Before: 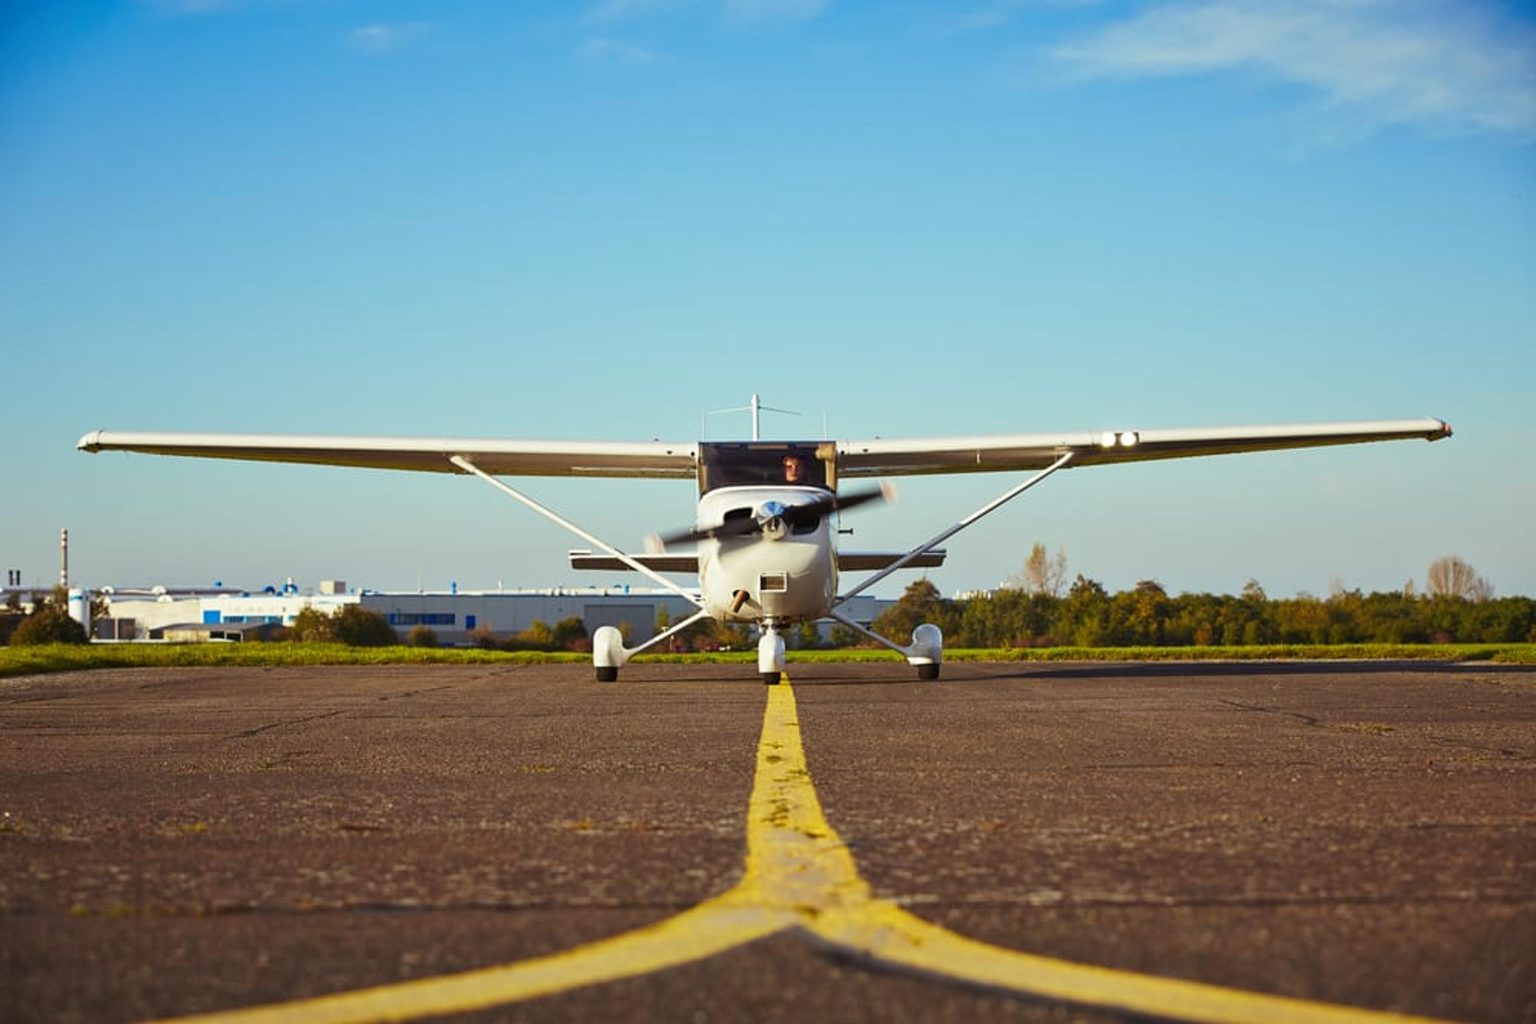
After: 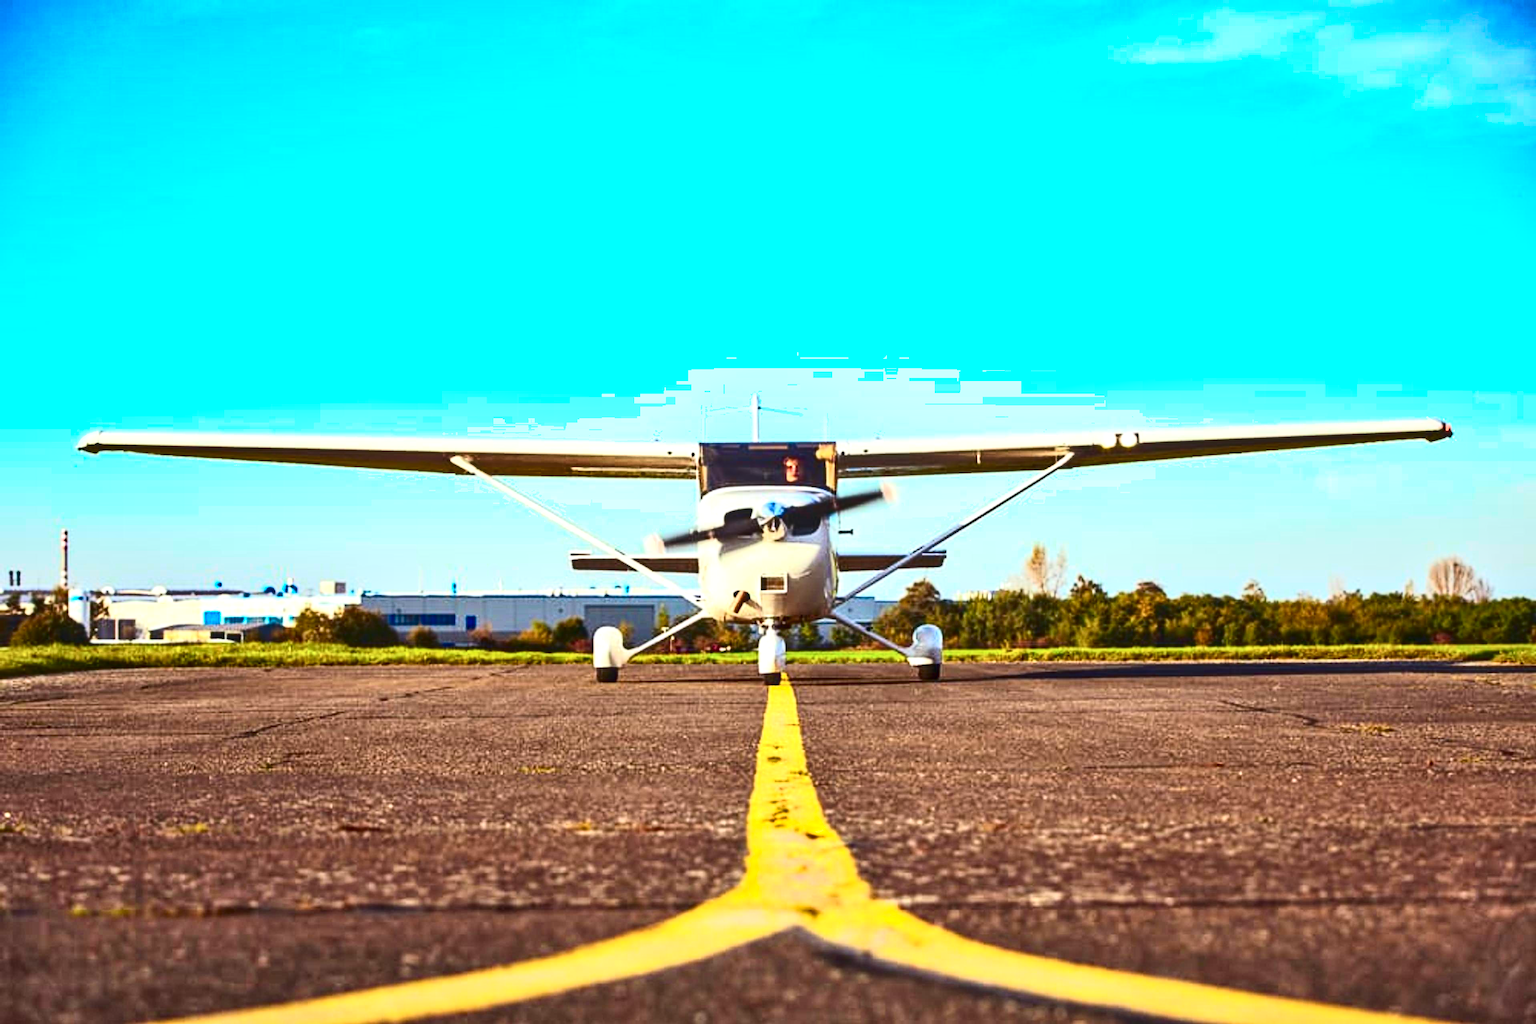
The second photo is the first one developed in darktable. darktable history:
contrast brightness saturation: contrast -0.084, brightness -0.038, saturation -0.112
shadows and highlights: shadows 58.31, soften with gaussian
color balance rgb: perceptual saturation grading › global saturation 17.424%
local contrast: on, module defaults
tone curve: curves: ch0 [(0, 0) (0.236, 0.124) (0.373, 0.304) (0.542, 0.593) (0.737, 0.873) (1, 1)]; ch1 [(0, 0) (0.399, 0.328) (0.488, 0.484) (0.598, 0.624) (1, 1)]; ch2 [(0, 0) (0.448, 0.405) (0.523, 0.511) (0.592, 0.59) (1, 1)], color space Lab, independent channels, preserve colors none
exposure: black level correction 0.001, exposure 0.959 EV, compensate highlight preservation false
